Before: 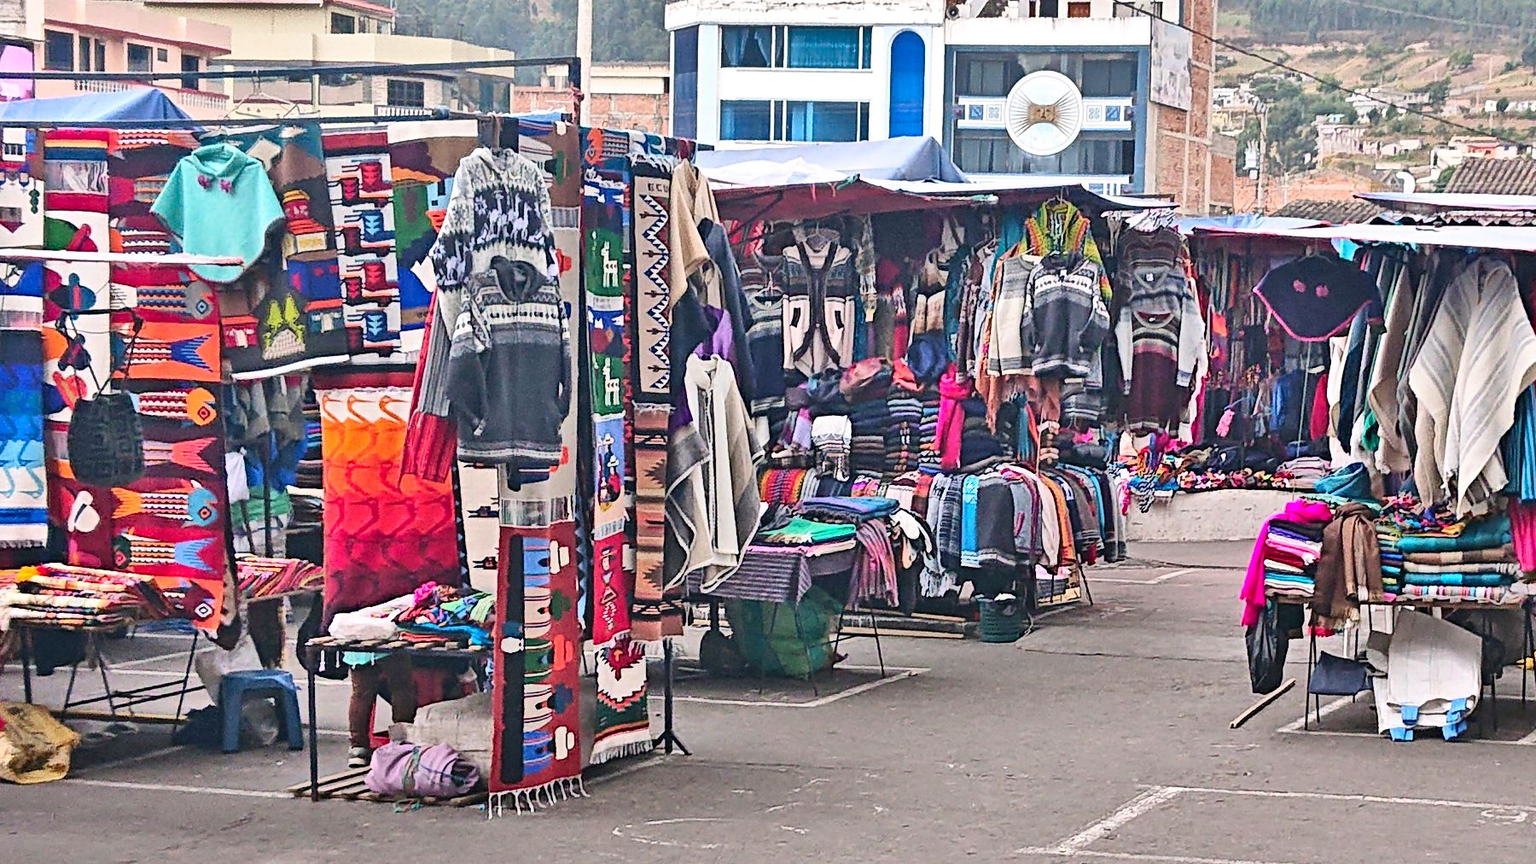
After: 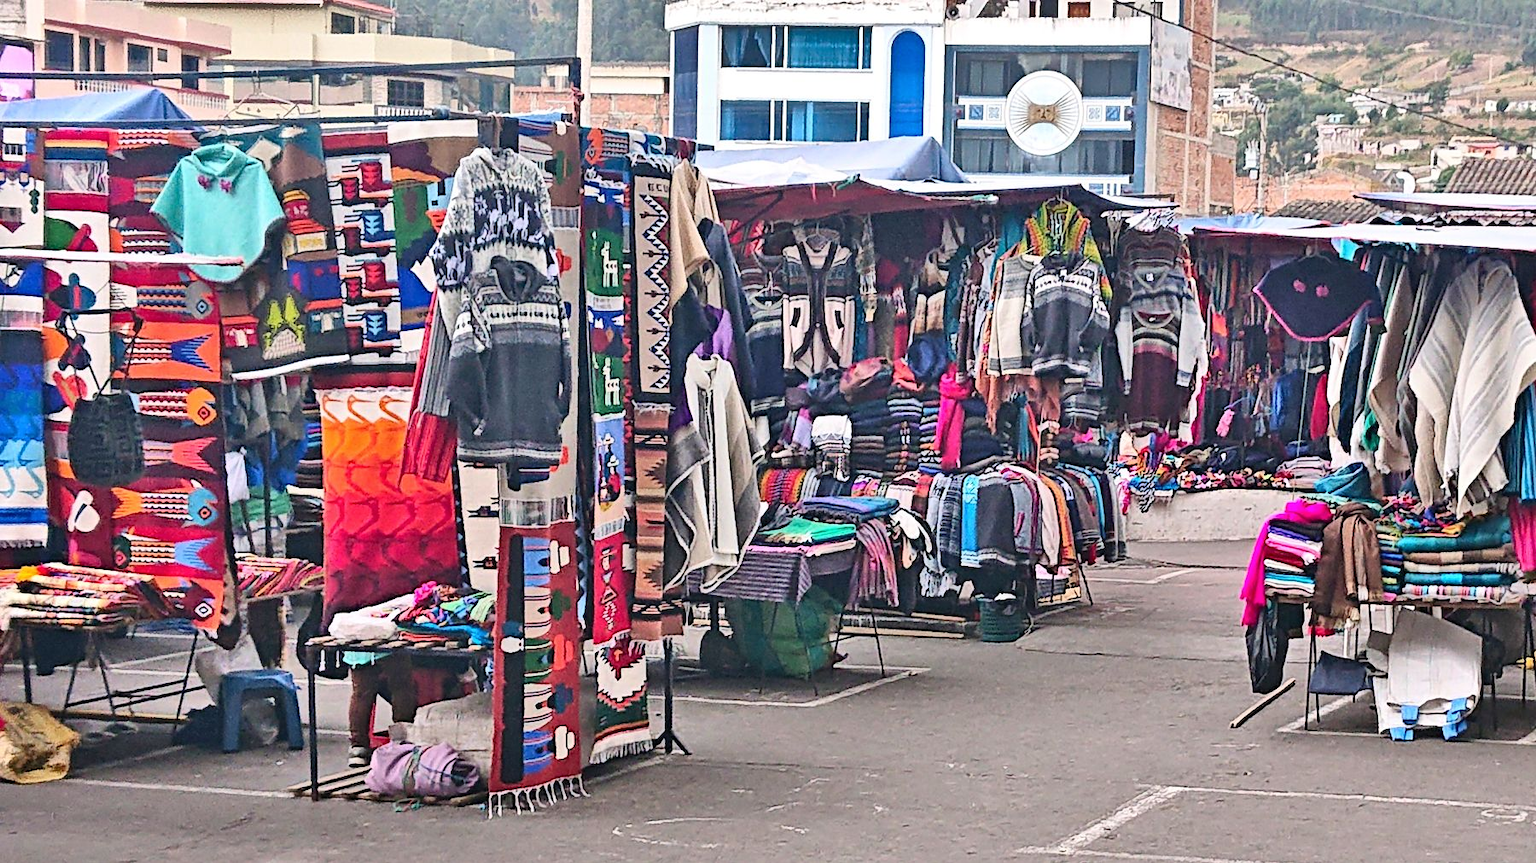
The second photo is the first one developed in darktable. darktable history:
color calibration: illuminant same as pipeline (D50), adaptation XYZ, x 0.345, y 0.359, temperature 5007.06 K
